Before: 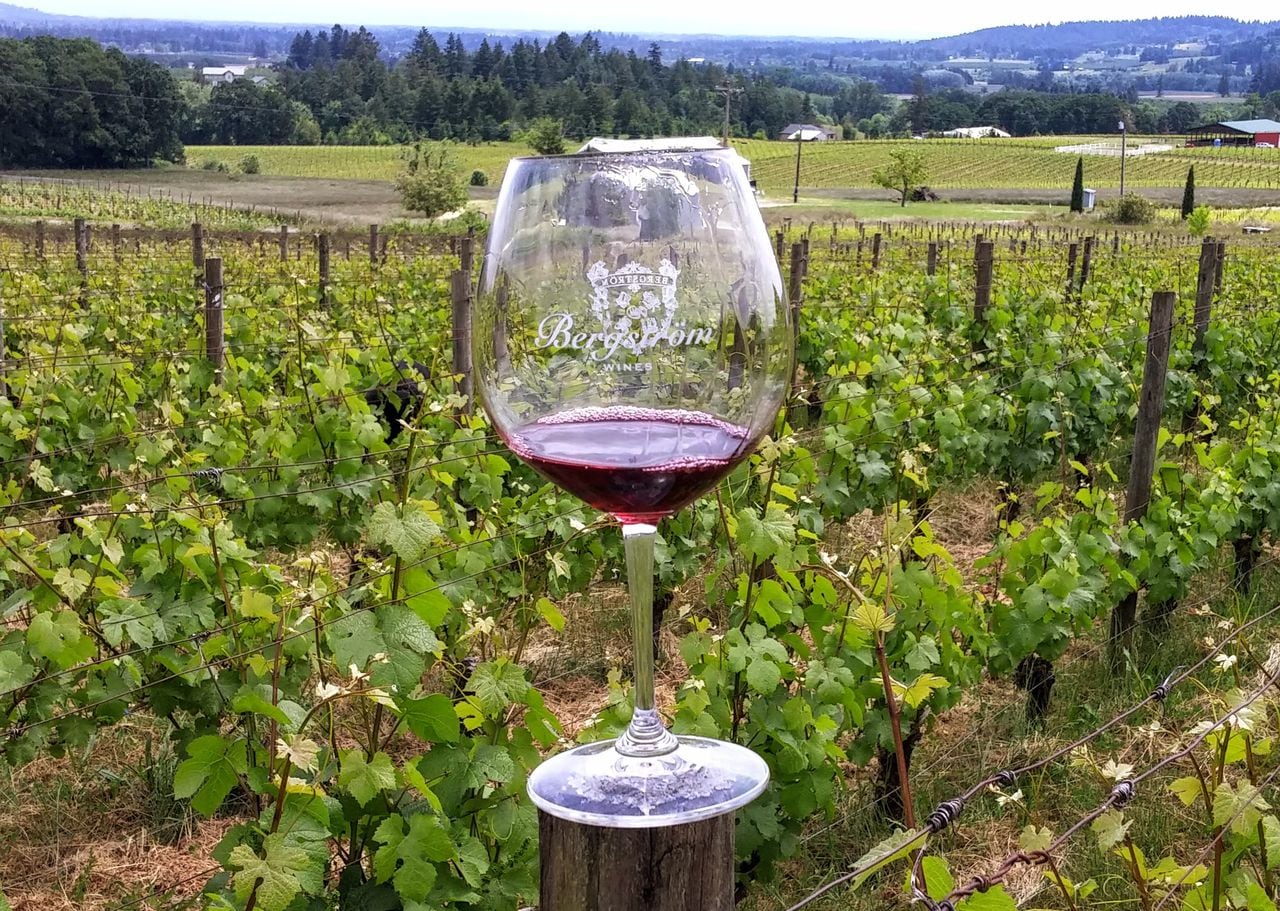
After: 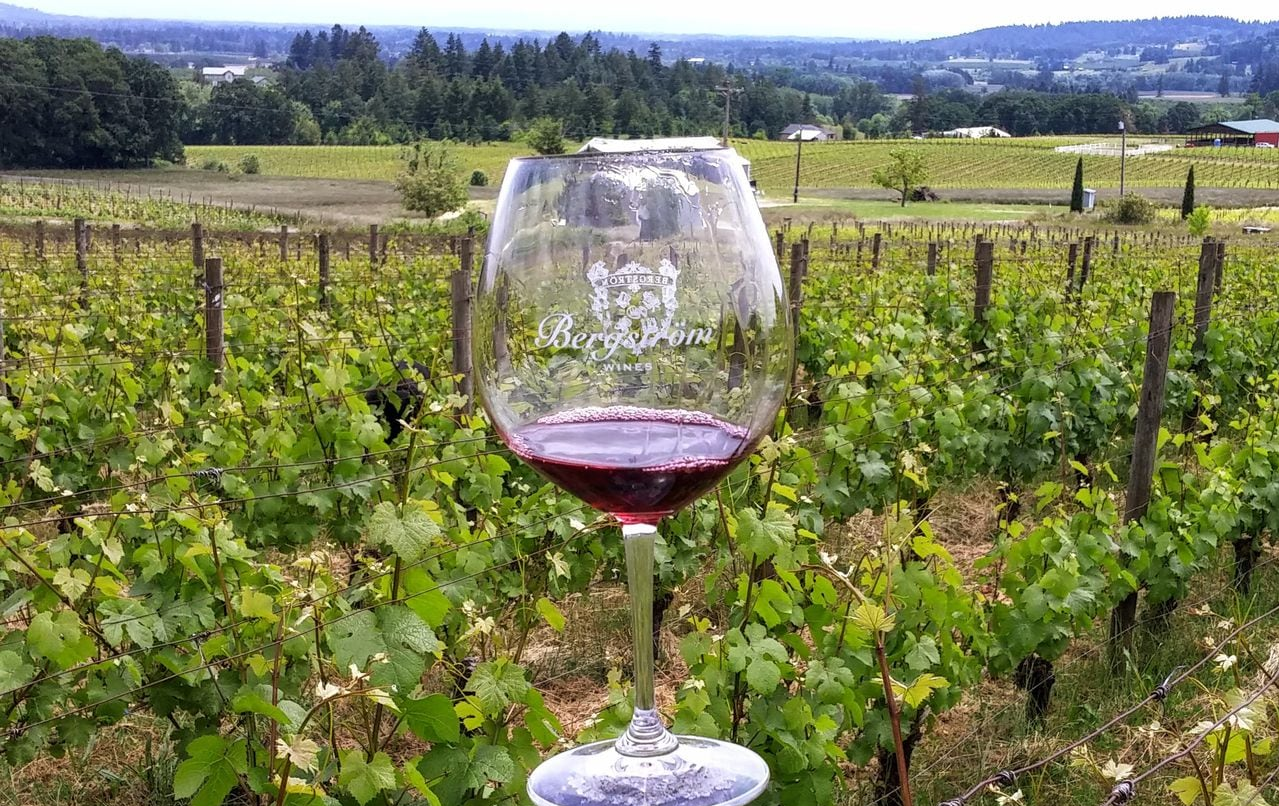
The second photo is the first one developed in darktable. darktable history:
crop and rotate: top 0%, bottom 11.475%
